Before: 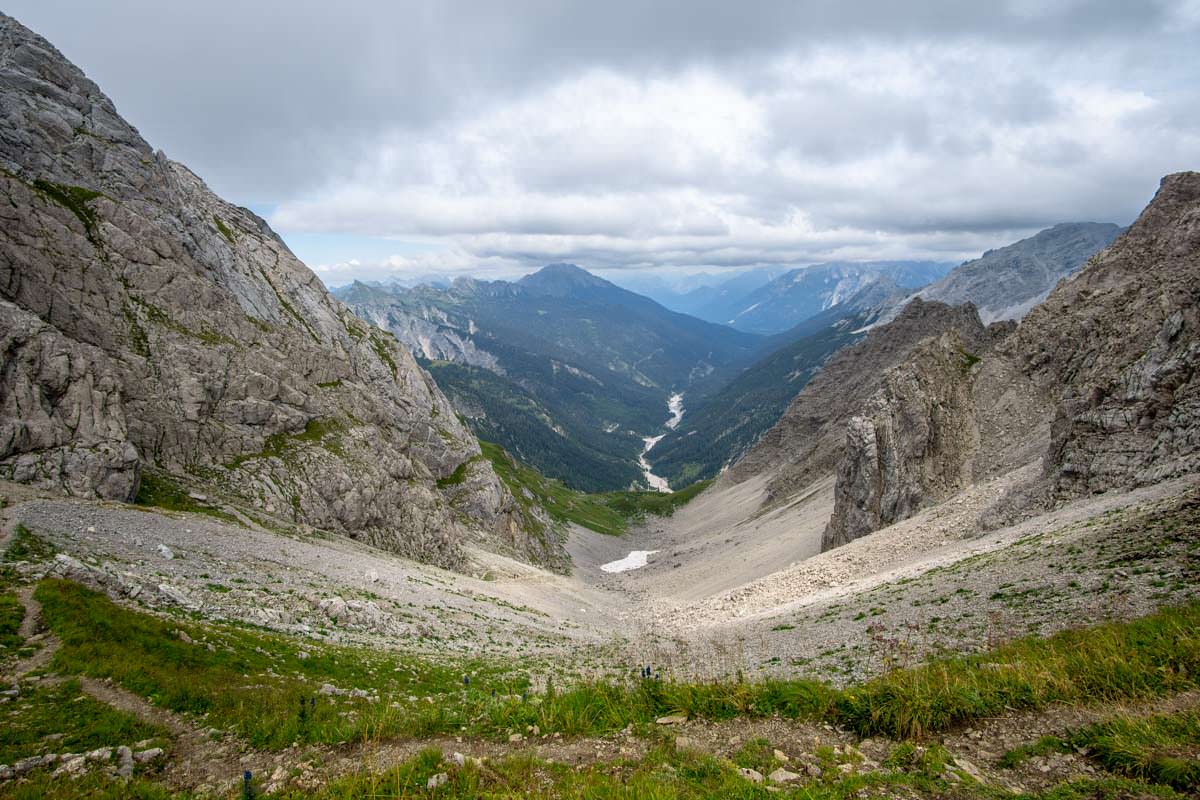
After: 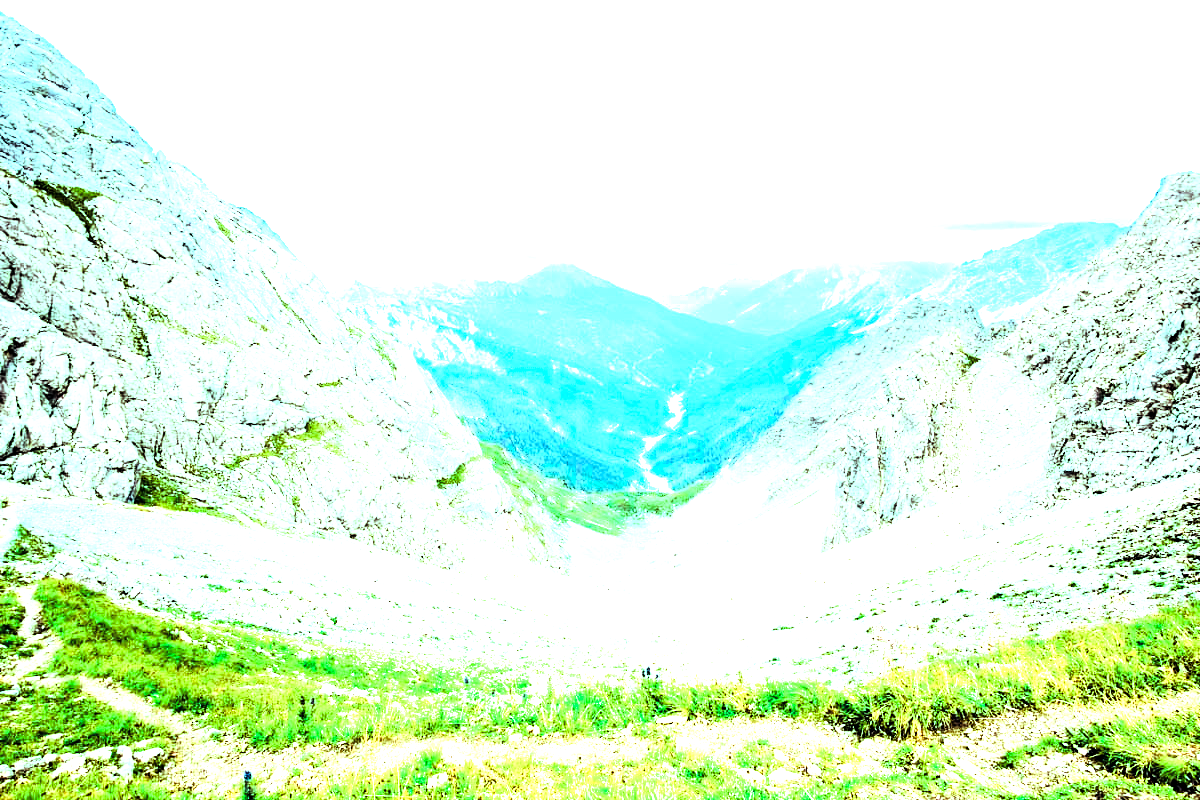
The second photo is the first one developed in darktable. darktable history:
exposure: black level correction 0, exposure 1.389 EV, compensate highlight preservation false
filmic rgb: black relative exposure -7.99 EV, white relative exposure 3.83 EV, threshold 5.96 EV, hardness 4.31, color science v6 (2022), enable highlight reconstruction true
levels: levels [0.044, 0.475, 0.791]
color balance rgb: highlights gain › chroma 7.579%, highlights gain › hue 183.46°, global offset › chroma 0.068%, global offset › hue 253.65°, perceptual saturation grading › global saturation 20%, perceptual saturation grading › highlights -50.143%, perceptual saturation grading › shadows 30.874%, perceptual brilliance grading › global brilliance 17.323%, global vibrance 20%
tone equalizer: -7 EV 0.158 EV, -6 EV 0.56 EV, -5 EV 1.14 EV, -4 EV 1.36 EV, -3 EV 1.16 EV, -2 EV 0.6 EV, -1 EV 0.16 EV, edges refinement/feathering 500, mask exposure compensation -1.57 EV, preserve details no
